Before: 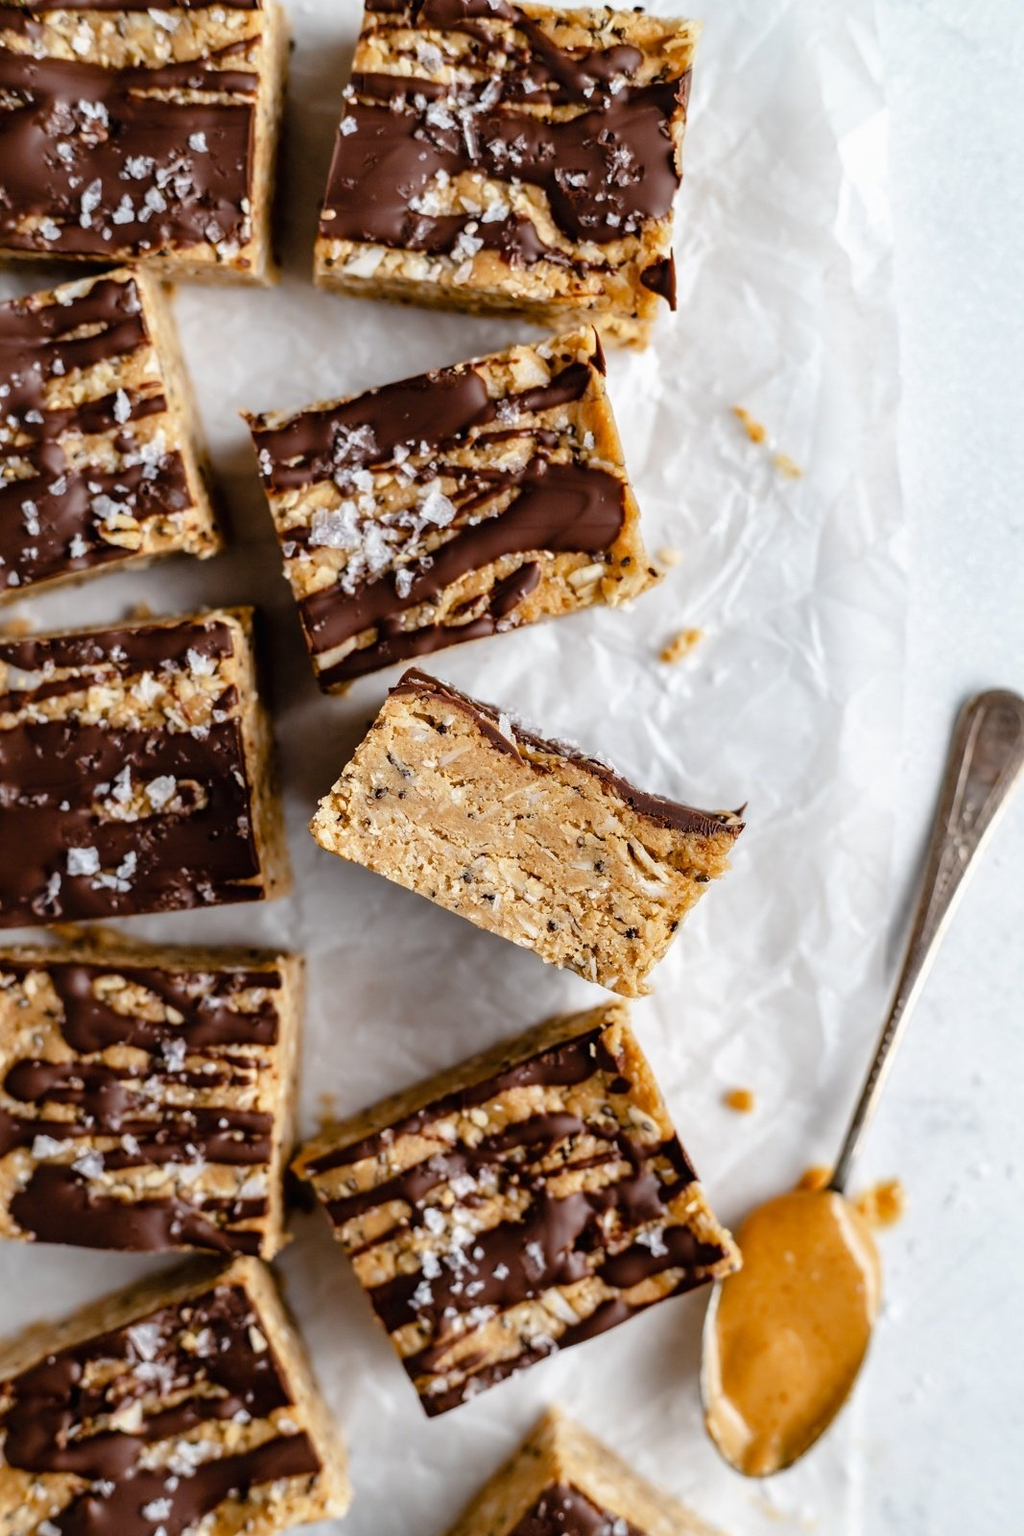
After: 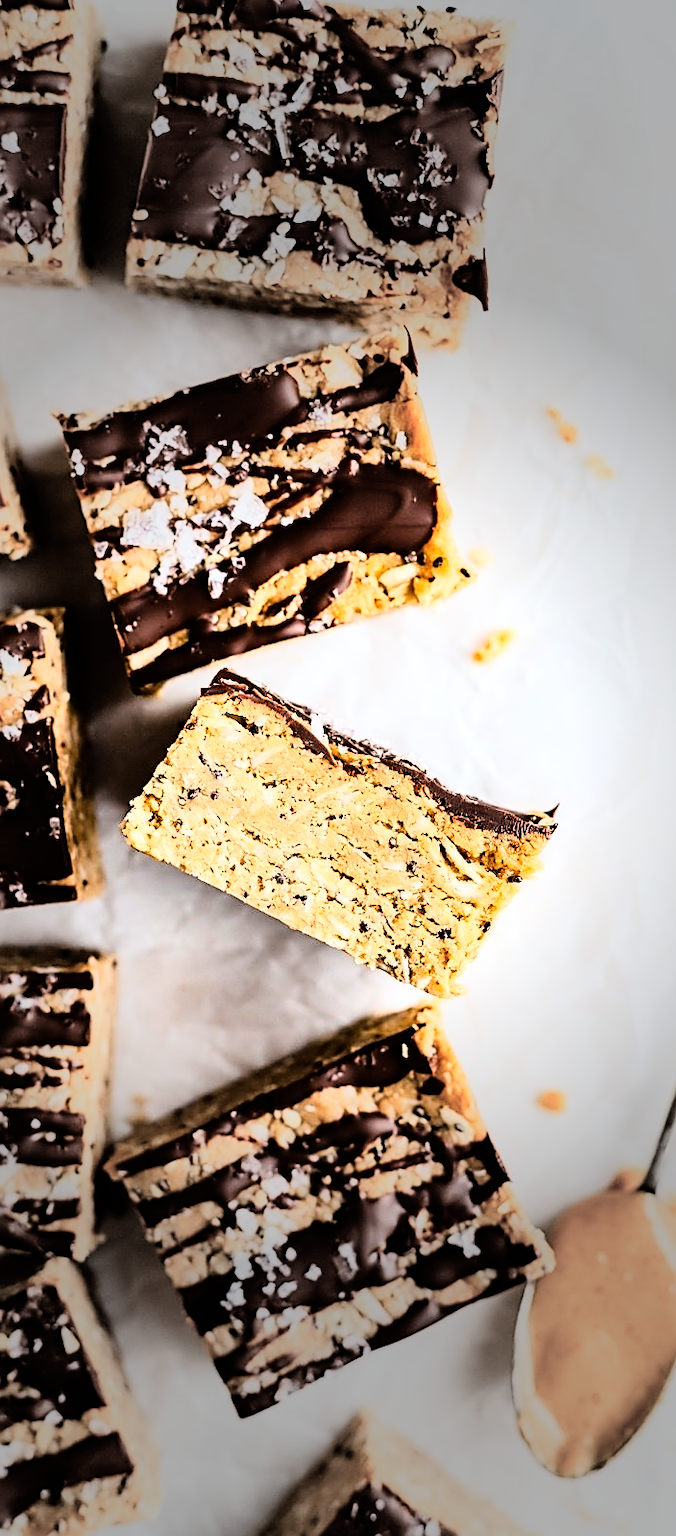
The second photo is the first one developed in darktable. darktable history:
rgb curve: curves: ch0 [(0, 0) (0.21, 0.15) (0.24, 0.21) (0.5, 0.75) (0.75, 0.96) (0.89, 0.99) (1, 1)]; ch1 [(0, 0.02) (0.21, 0.13) (0.25, 0.2) (0.5, 0.67) (0.75, 0.9) (0.89, 0.97) (1, 1)]; ch2 [(0, 0.02) (0.21, 0.13) (0.25, 0.2) (0.5, 0.67) (0.75, 0.9) (0.89, 0.97) (1, 1)], compensate middle gray true
sharpen: amount 0.75
vignetting: fall-off start 31.28%, fall-off radius 34.64%, brightness -0.575
crop and rotate: left 18.442%, right 15.508%
